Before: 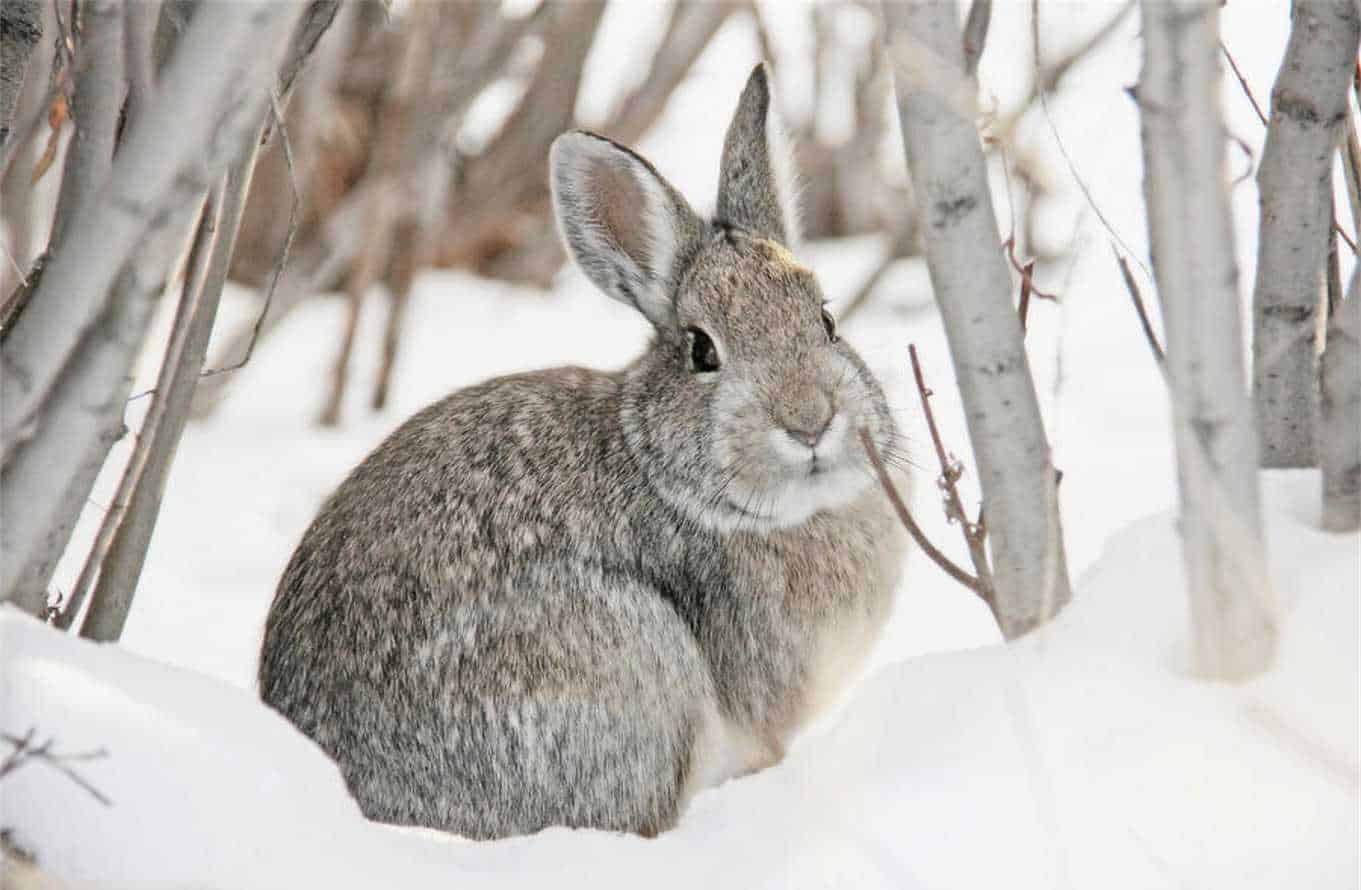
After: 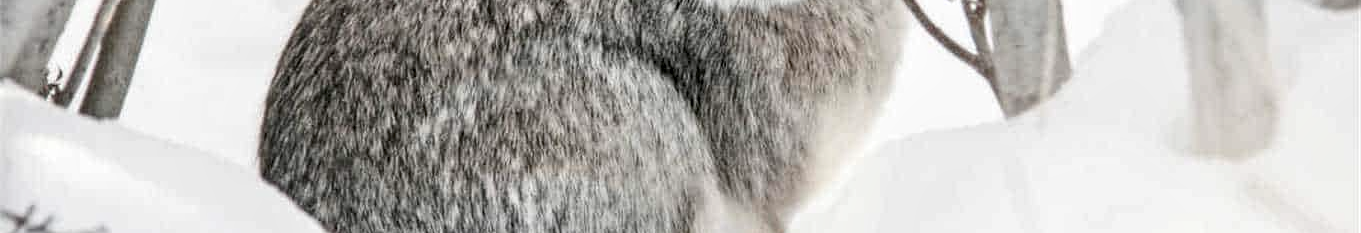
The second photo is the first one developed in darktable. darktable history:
exposure: compensate highlight preservation false
crop and rotate: top 58.852%, bottom 14.945%
local contrast: detail 130%
haze removal: adaptive false
contrast brightness saturation: contrast 0.099, saturation -0.378
